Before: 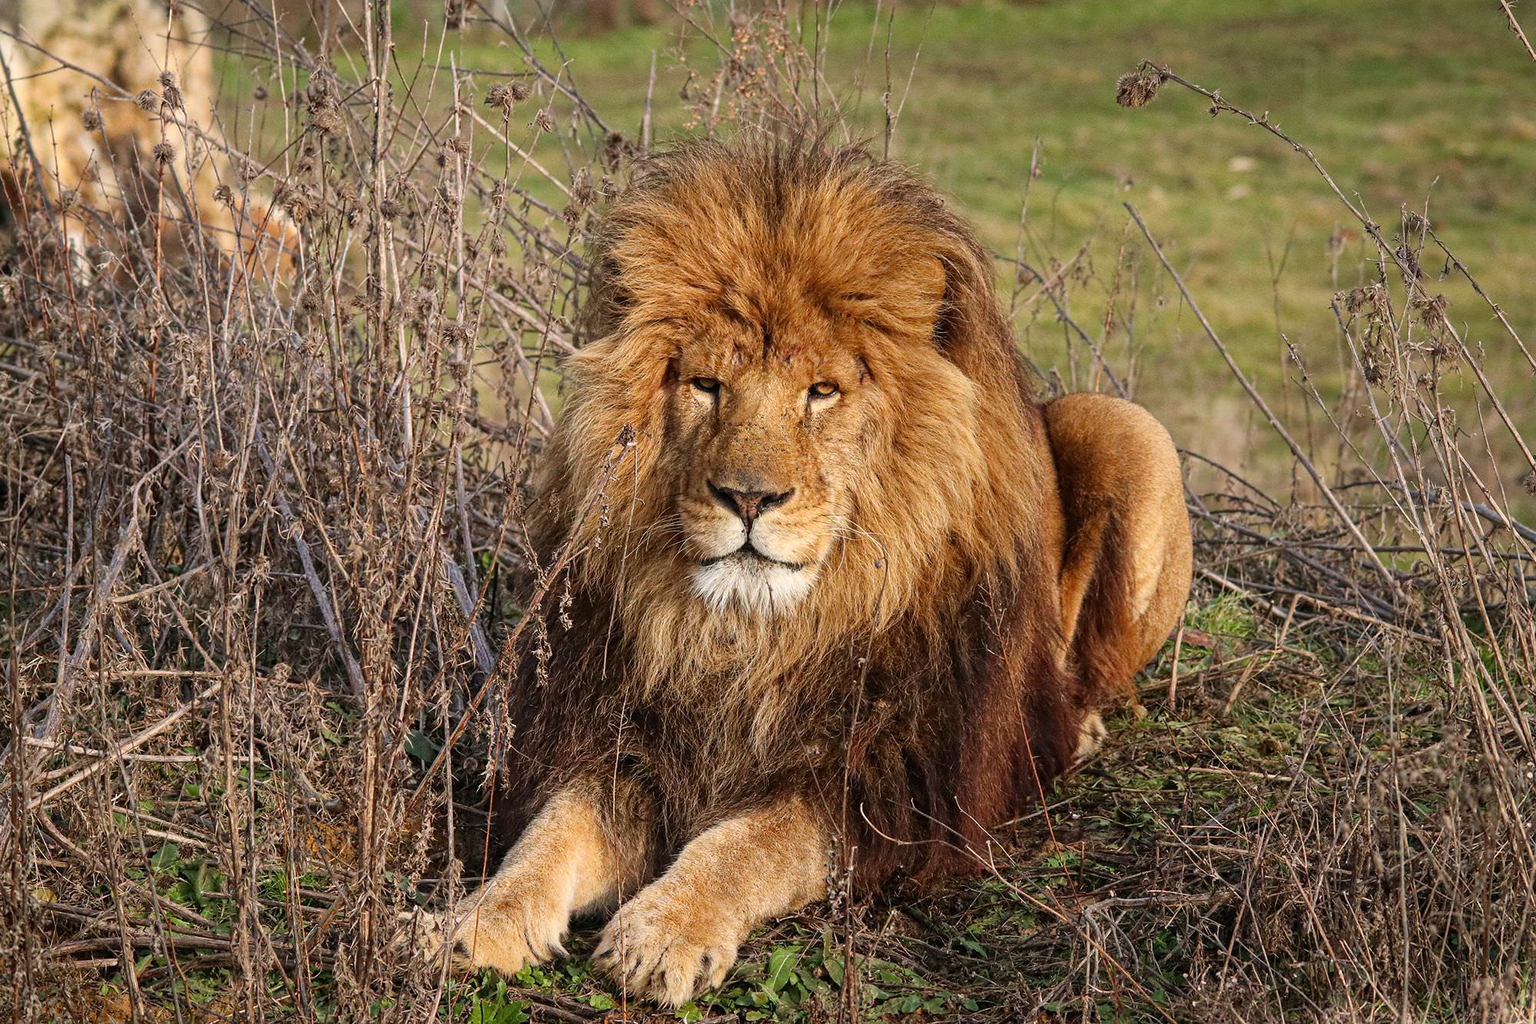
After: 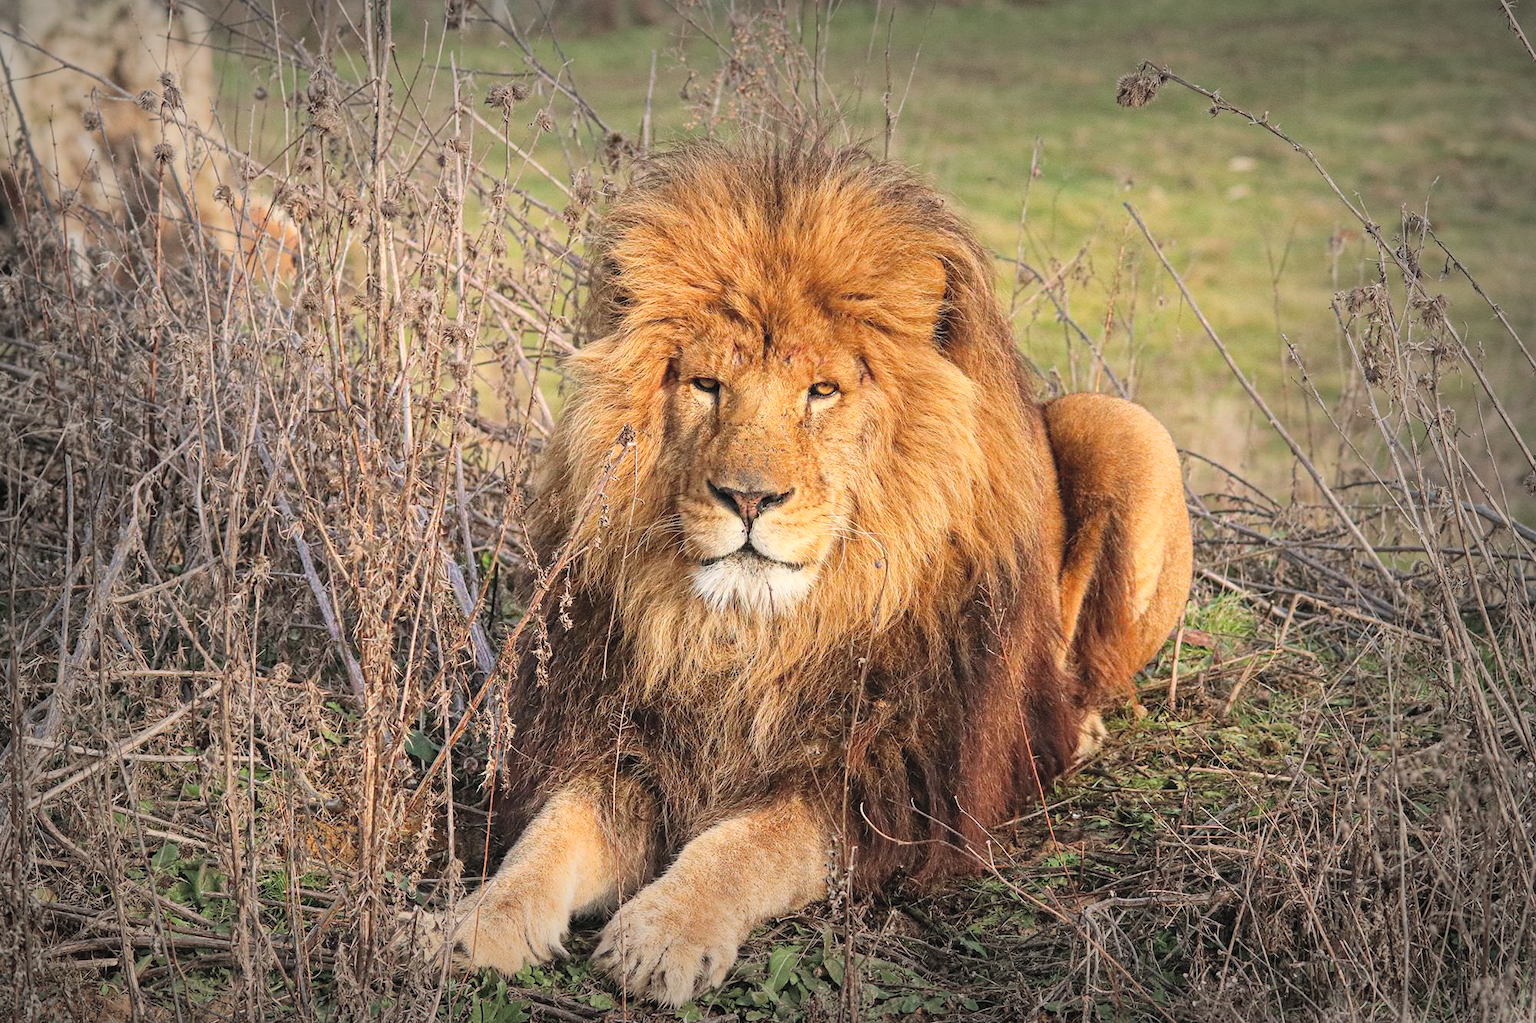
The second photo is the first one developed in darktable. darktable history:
vignetting: fall-off start 54.12%, automatic ratio true, width/height ratio 1.314, shape 0.222, unbound false
contrast brightness saturation: contrast 0.101, brightness 0.296, saturation 0.139
